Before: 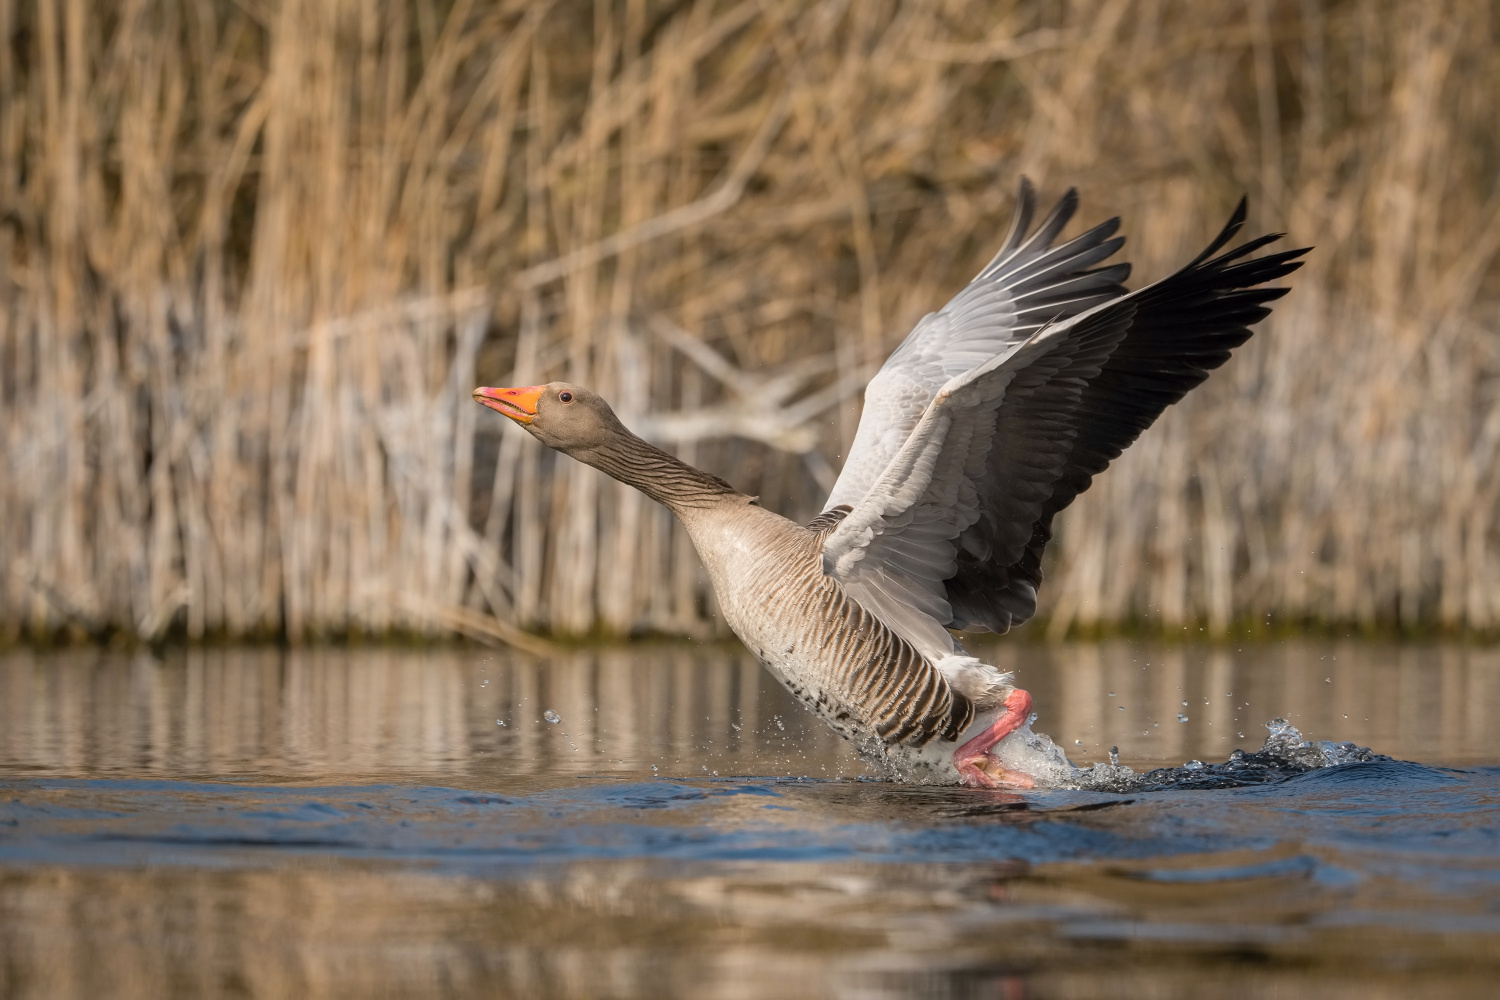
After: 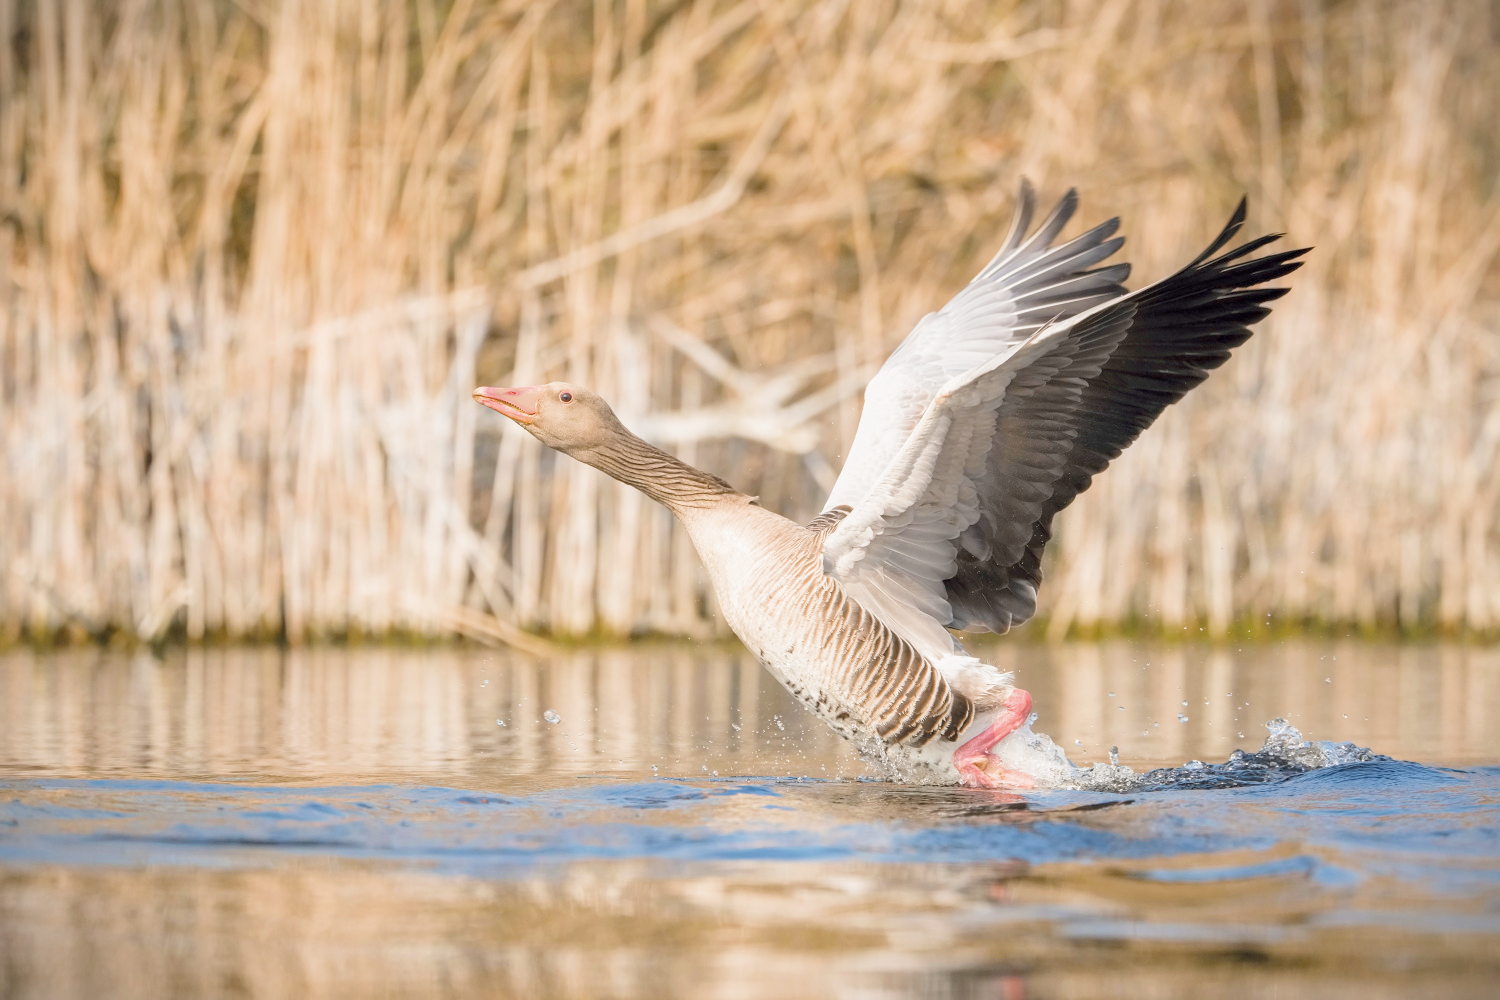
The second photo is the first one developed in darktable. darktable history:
vignetting: fall-off start 100%, brightness -0.406, saturation -0.3, width/height ratio 1.324, dithering 8-bit output, unbound false
filmic rgb: middle gray luminance 4.29%, black relative exposure -13 EV, white relative exposure 5 EV, threshold 6 EV, target black luminance 0%, hardness 5.19, latitude 59.69%, contrast 0.767, highlights saturation mix 5%, shadows ↔ highlights balance 25.95%, add noise in highlights 0, color science v3 (2019), use custom middle-gray values true, iterations of high-quality reconstruction 0, contrast in highlights soft, enable highlight reconstruction true
